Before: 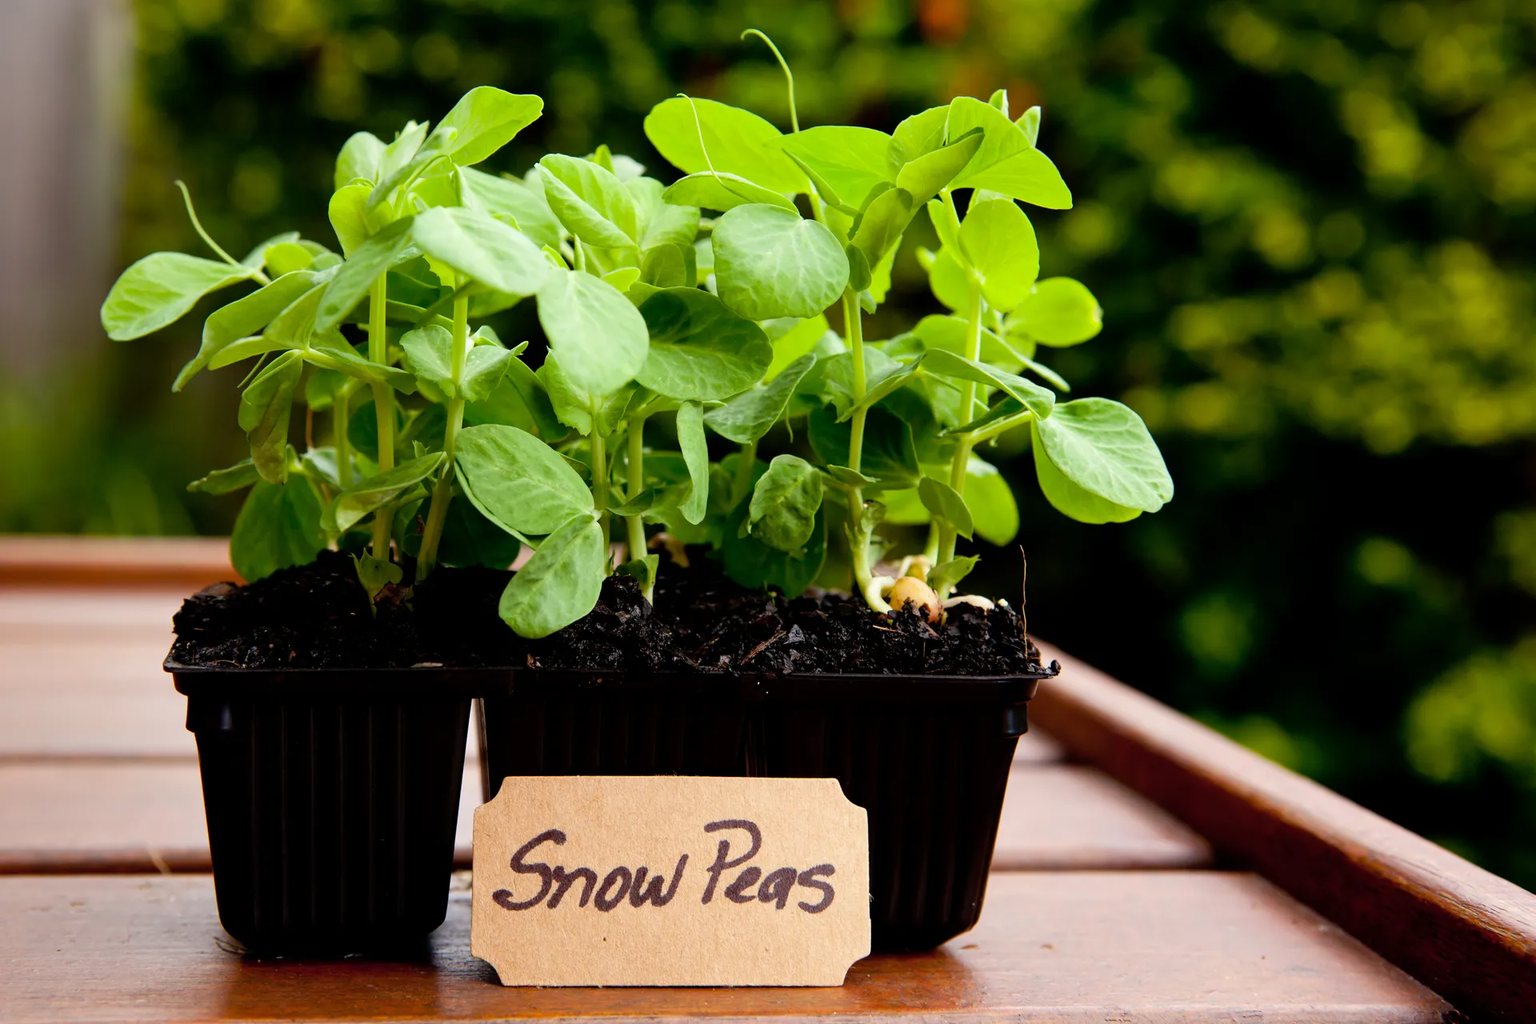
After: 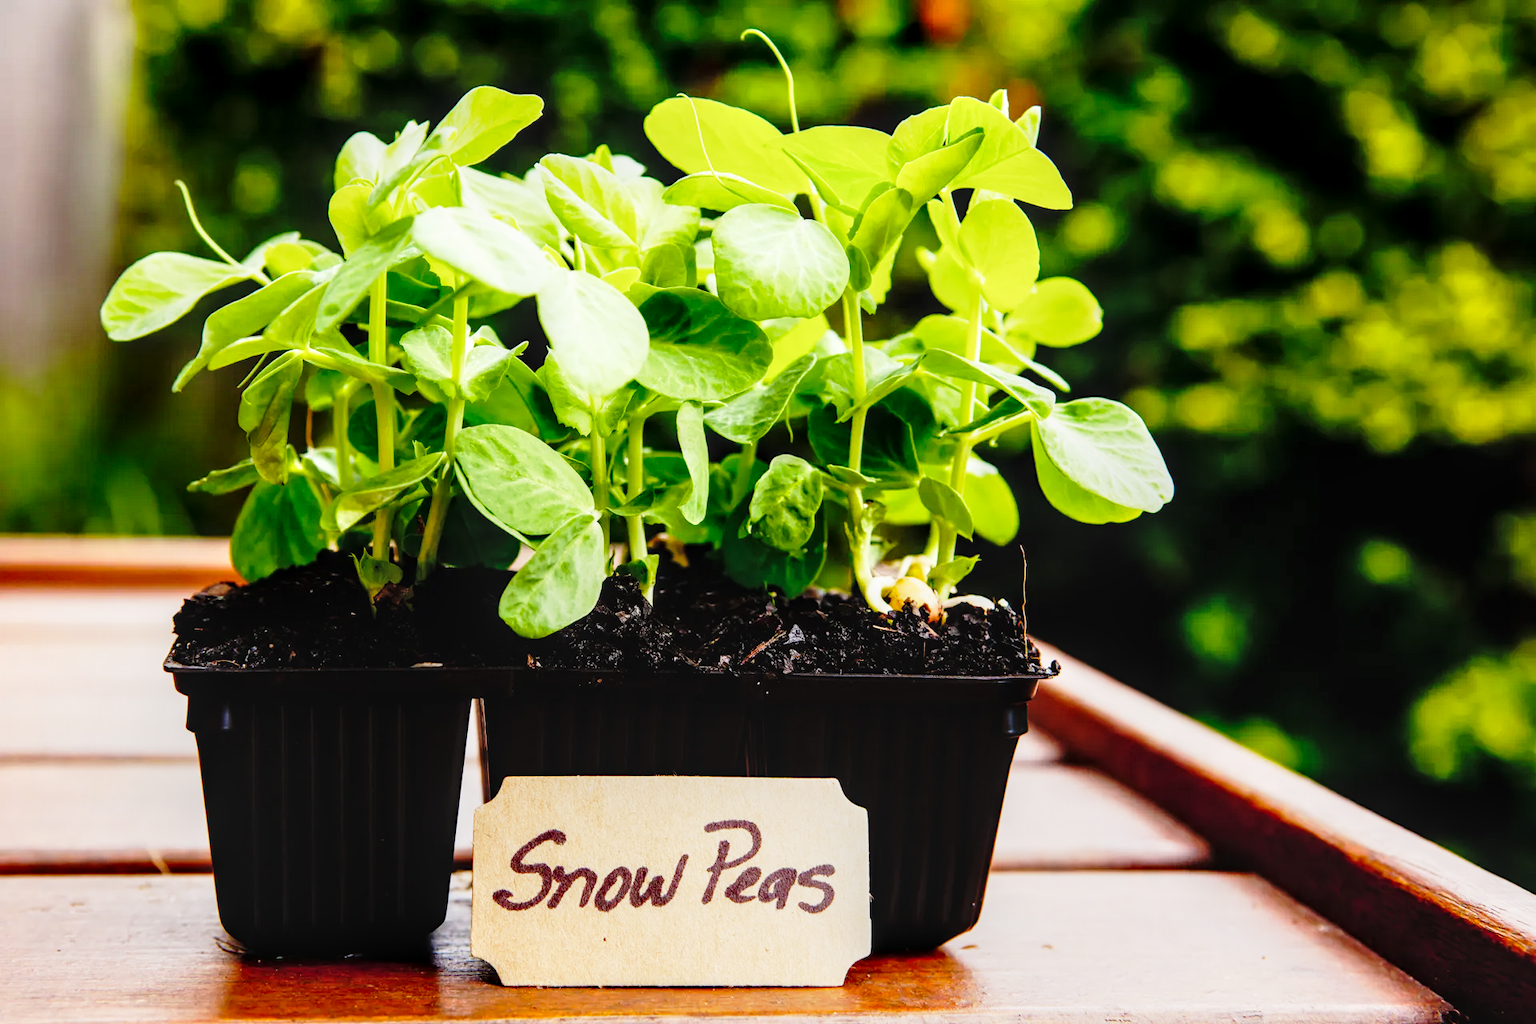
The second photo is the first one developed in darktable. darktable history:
local contrast: detail 130%
base curve: curves: ch0 [(0, 0) (0.028, 0.03) (0.105, 0.232) (0.387, 0.748) (0.754, 0.968) (1, 1)], preserve colors none
